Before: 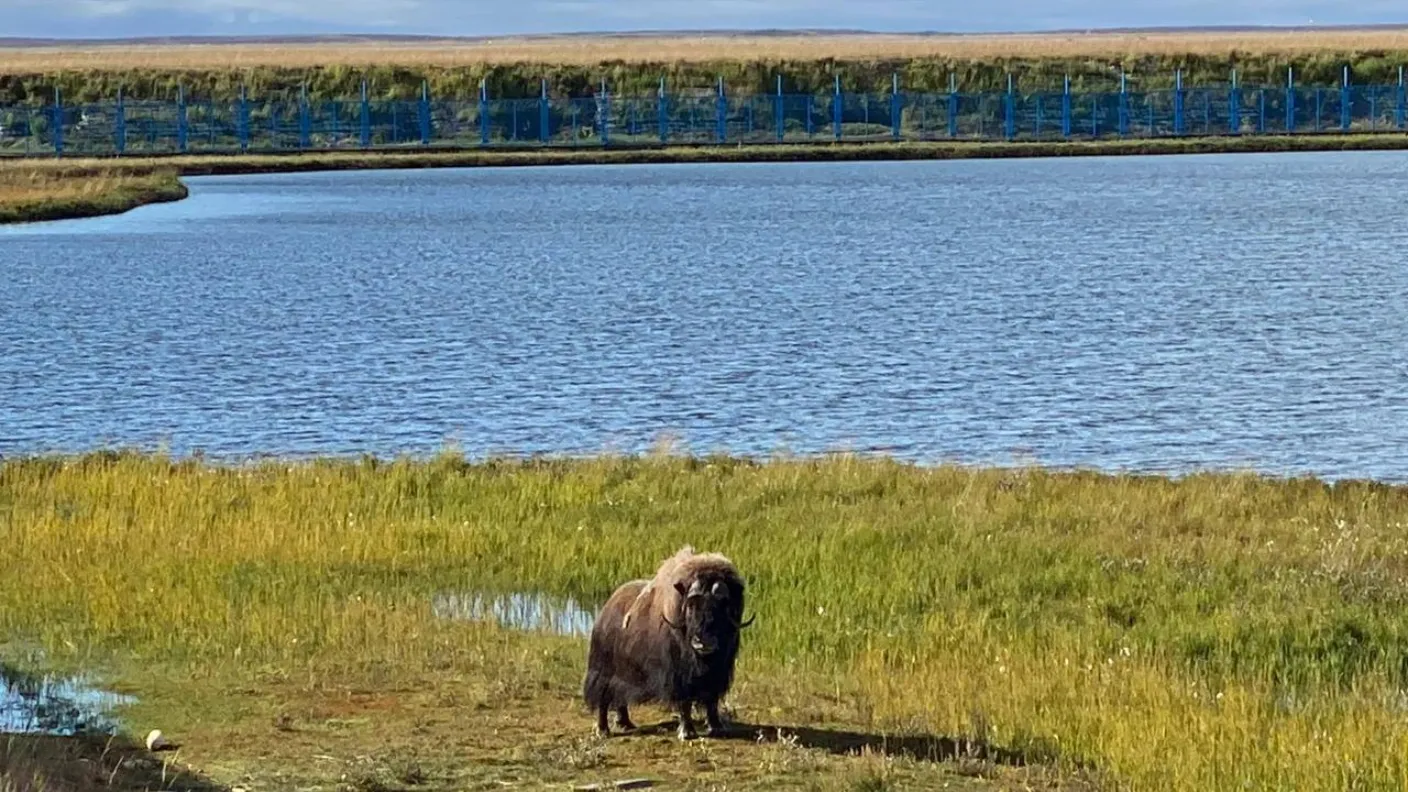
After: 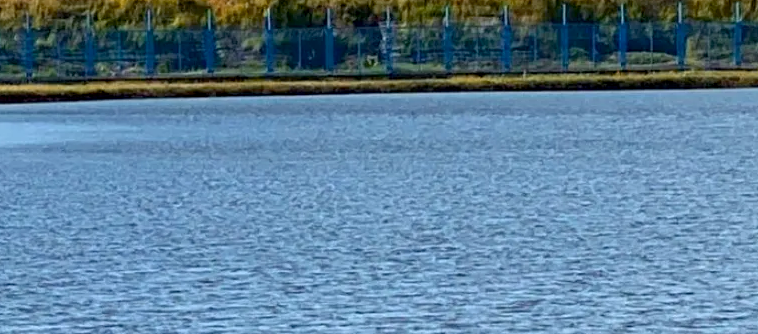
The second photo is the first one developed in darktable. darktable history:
crop: left 15.306%, top 9.065%, right 30.789%, bottom 48.638%
exposure: black level correction 0.005, exposure 0.014 EV, compensate highlight preservation false
color zones: curves: ch1 [(0.24, 0.629) (0.75, 0.5)]; ch2 [(0.255, 0.454) (0.745, 0.491)], mix 102.12%
